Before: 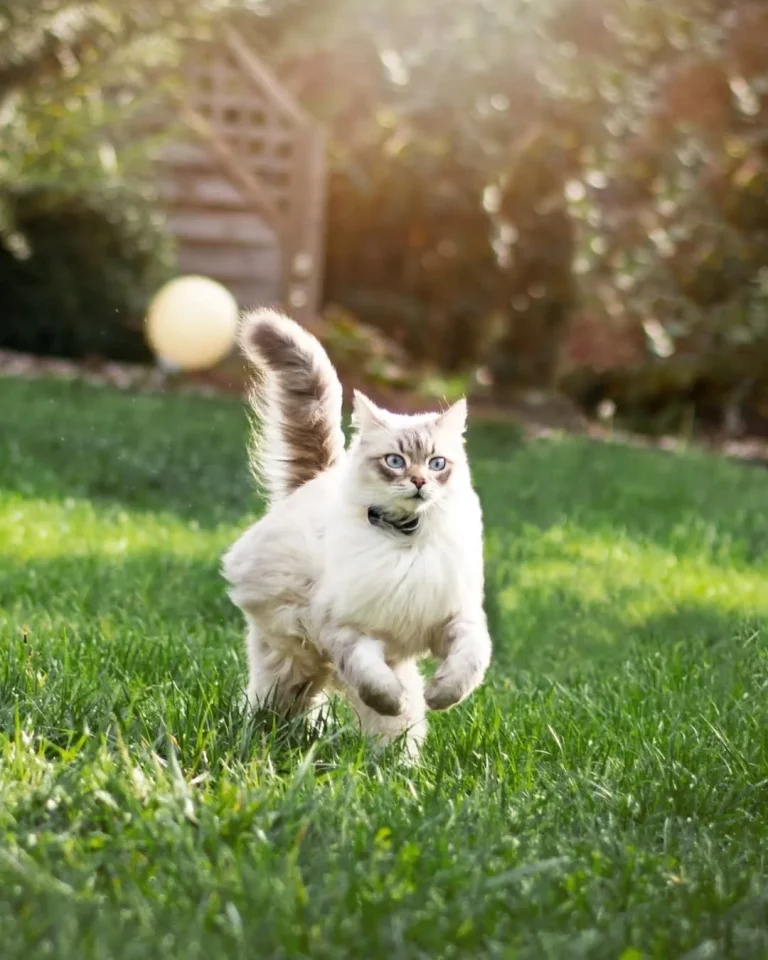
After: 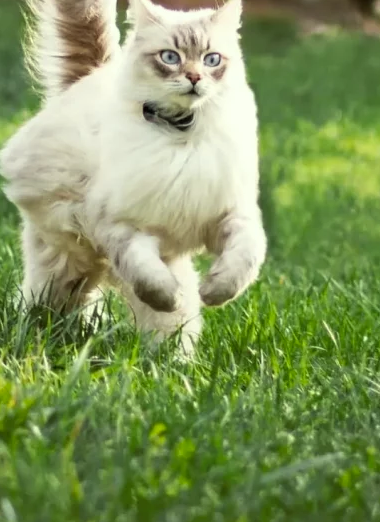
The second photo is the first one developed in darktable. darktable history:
color correction: highlights a* -4.32, highlights b* 7.26
crop: left 29.374%, top 42.1%, right 21.068%, bottom 3.486%
